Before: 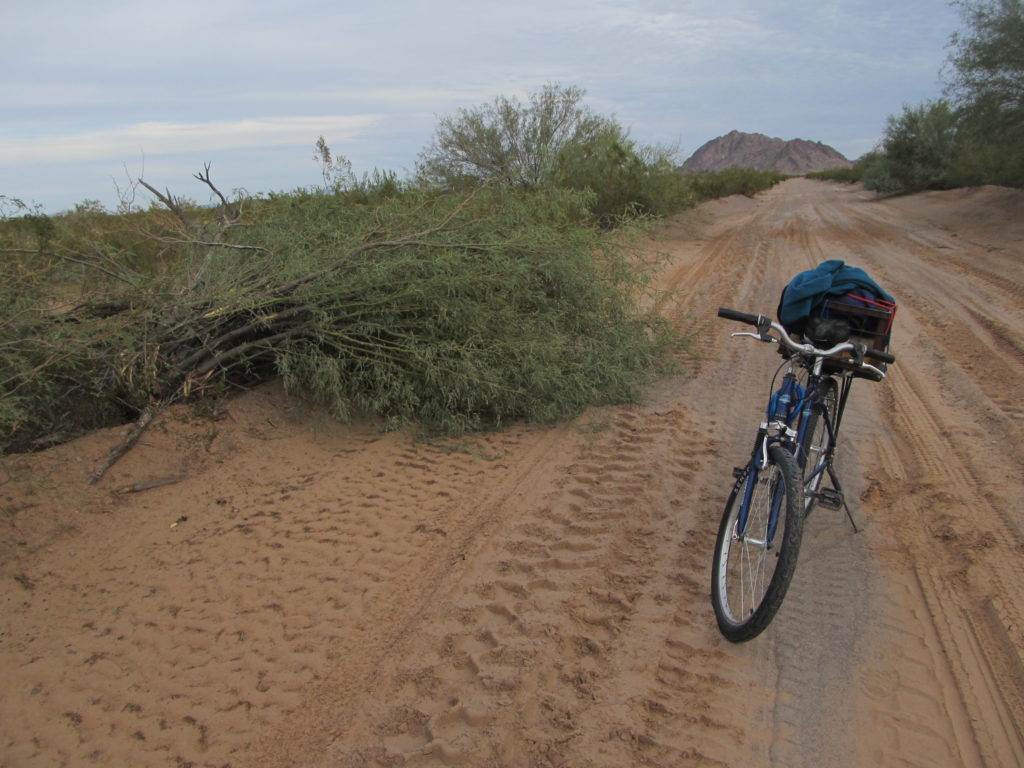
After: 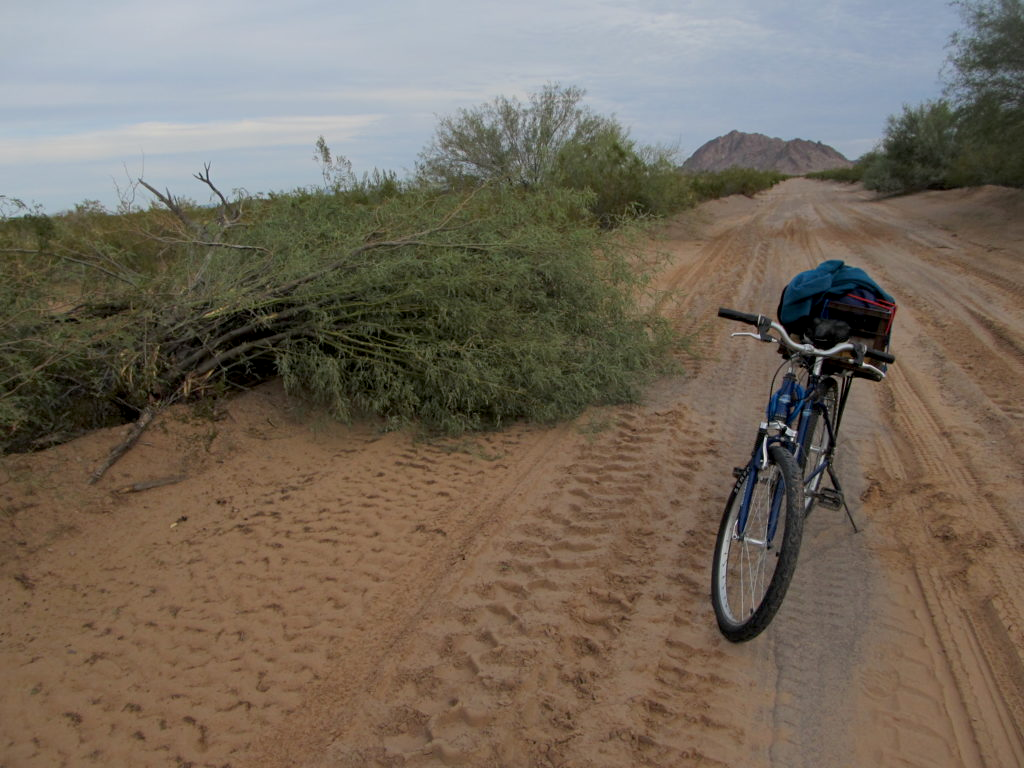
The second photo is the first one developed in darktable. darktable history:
exposure: black level correction 0.009, exposure -0.161 EV, compensate exposure bias true, compensate highlight preservation false
